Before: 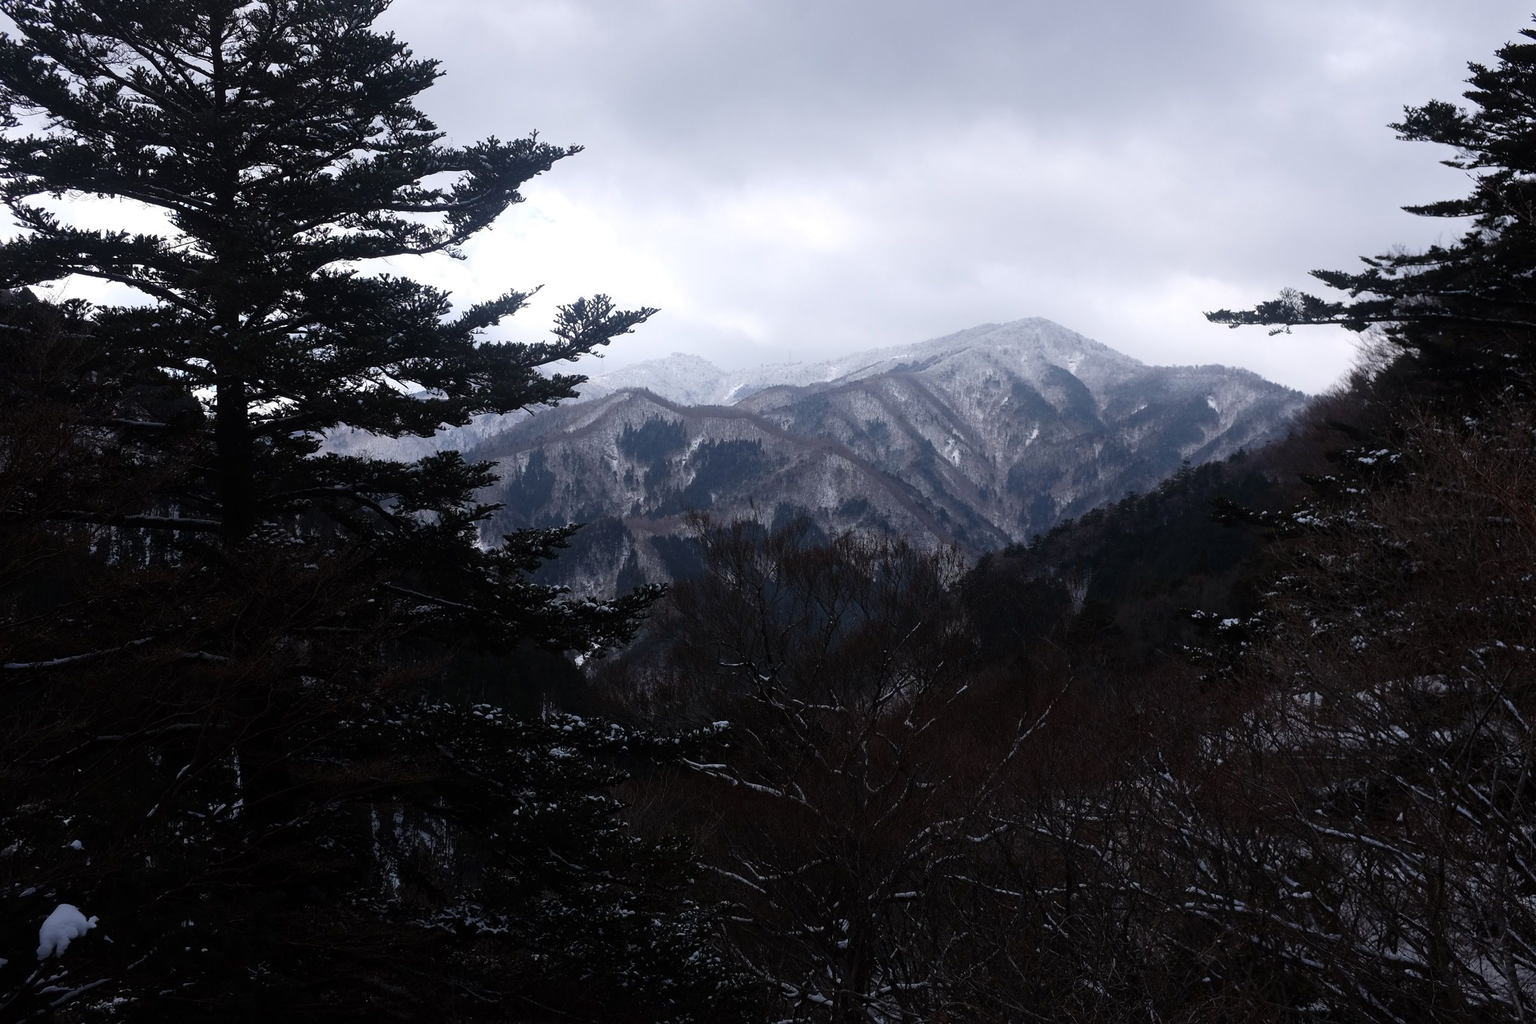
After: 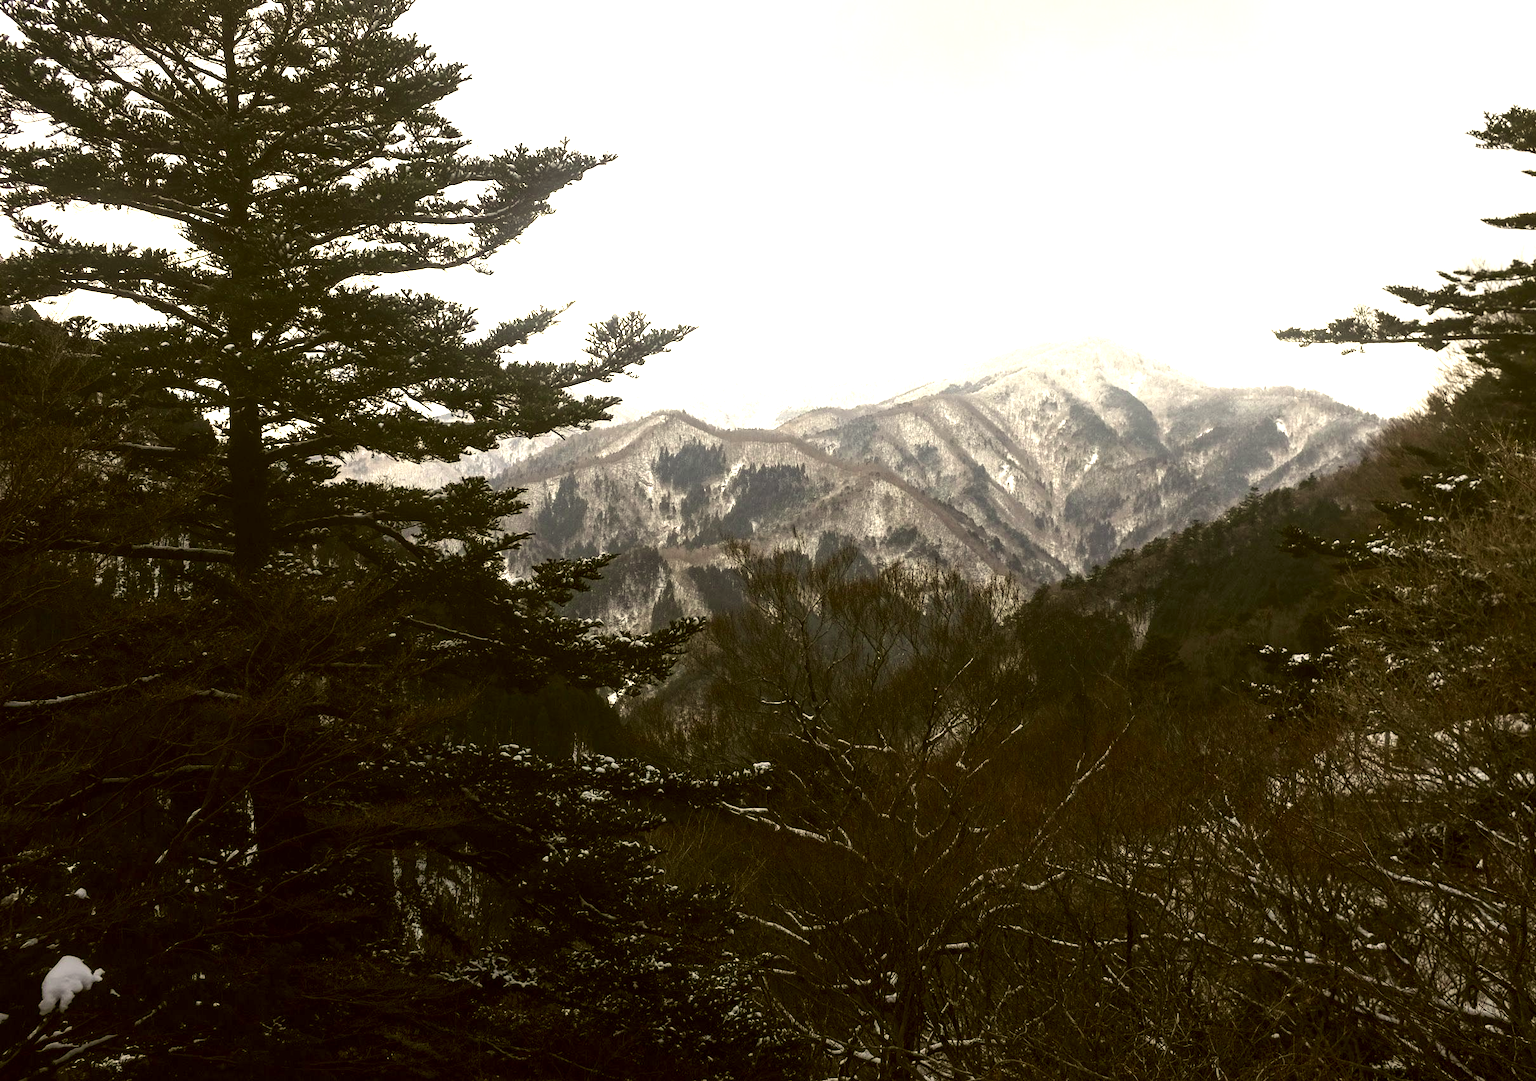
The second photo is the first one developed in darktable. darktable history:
local contrast: detail 130%
color balance rgb: linear chroma grading › global chroma 14.343%, perceptual saturation grading › global saturation 25.756%, global vibrance 20%
contrast brightness saturation: contrast 0.095, saturation -0.366
color correction: highlights a* 0.124, highlights b* 29.45, shadows a* -0.153, shadows b* 21.63
exposure: black level correction 0, exposure 1.37 EV, compensate highlight preservation false
tone equalizer: edges refinement/feathering 500, mask exposure compensation -1.57 EV, preserve details no
crop and rotate: right 5.374%
